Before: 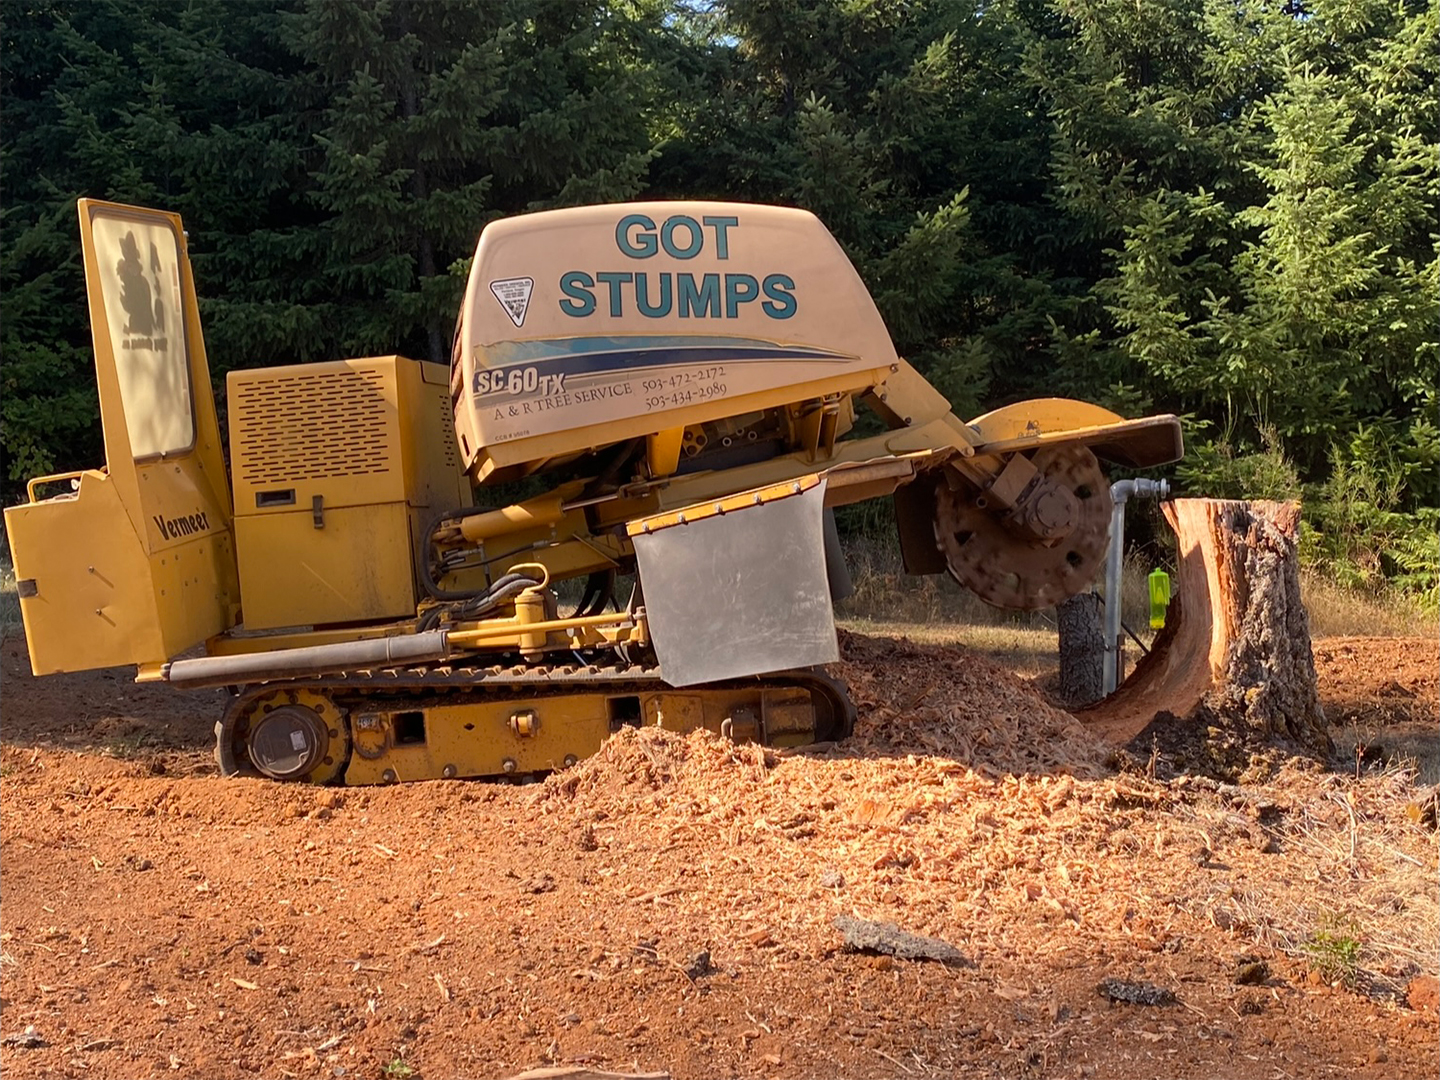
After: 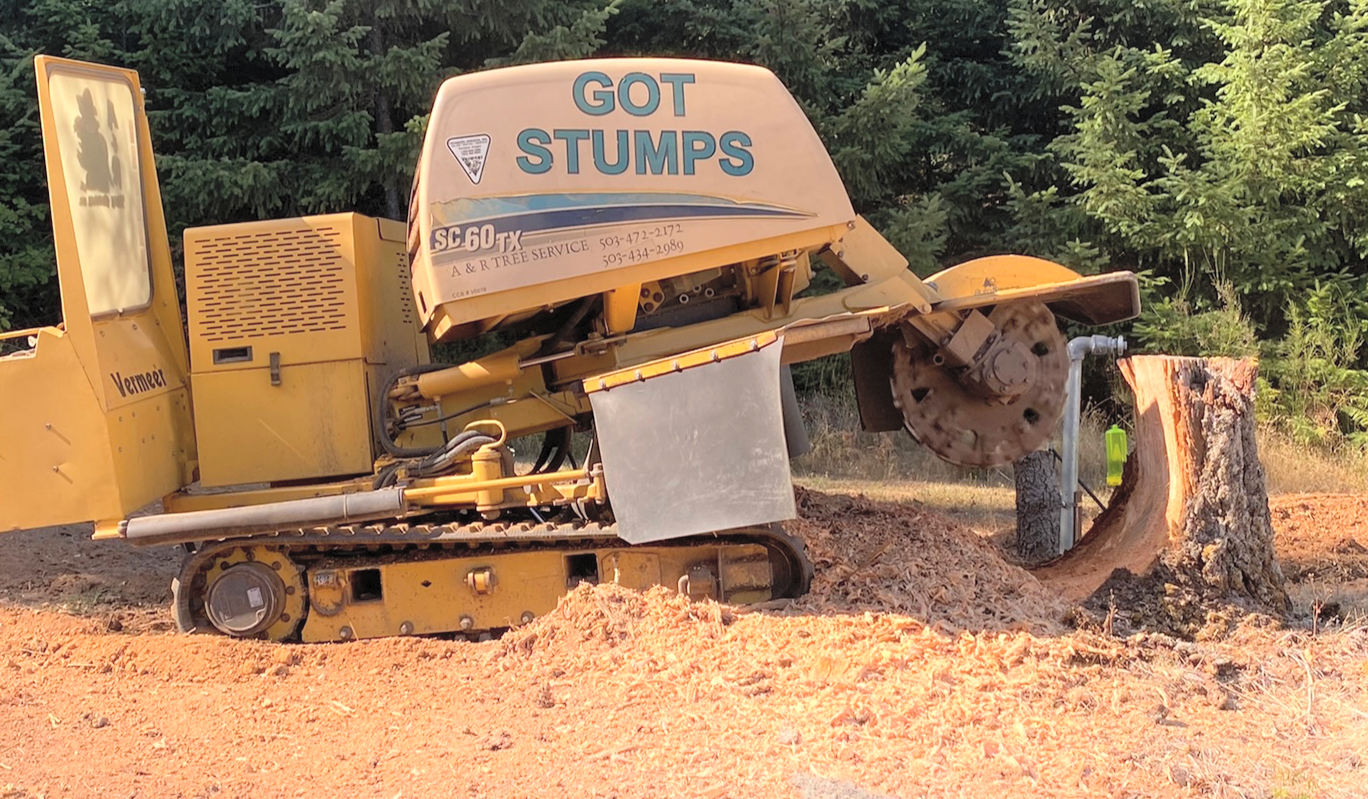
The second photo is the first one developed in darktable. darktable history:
contrast brightness saturation: brightness 0.28
shadows and highlights: highlights 70.7, soften with gaussian
crop and rotate: left 2.991%, top 13.302%, right 1.981%, bottom 12.636%
